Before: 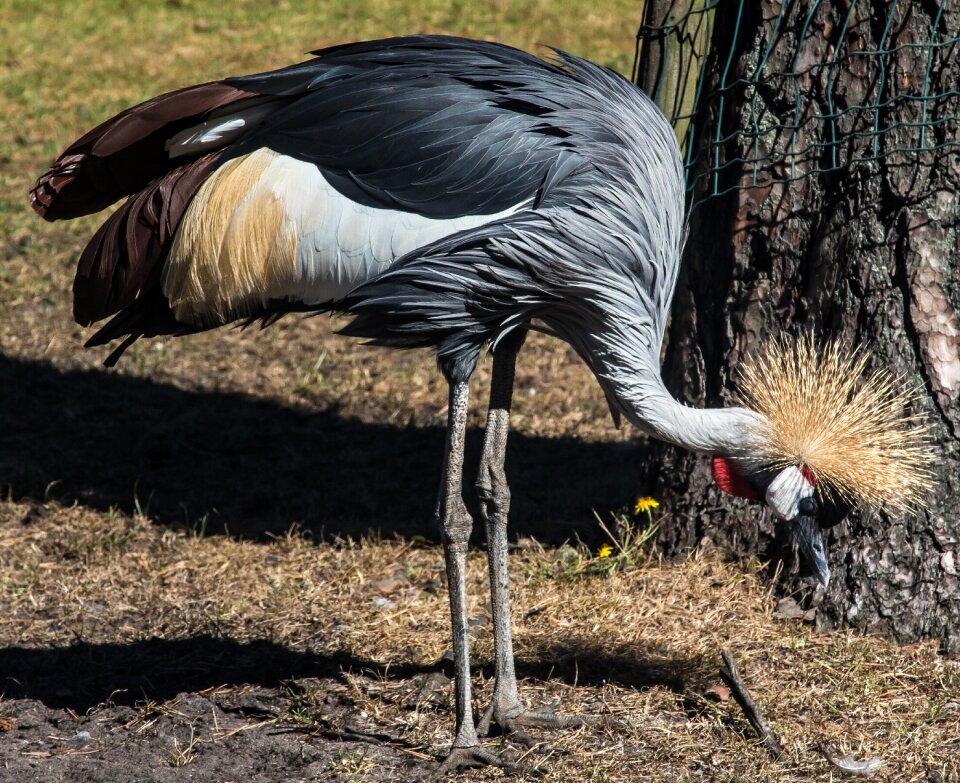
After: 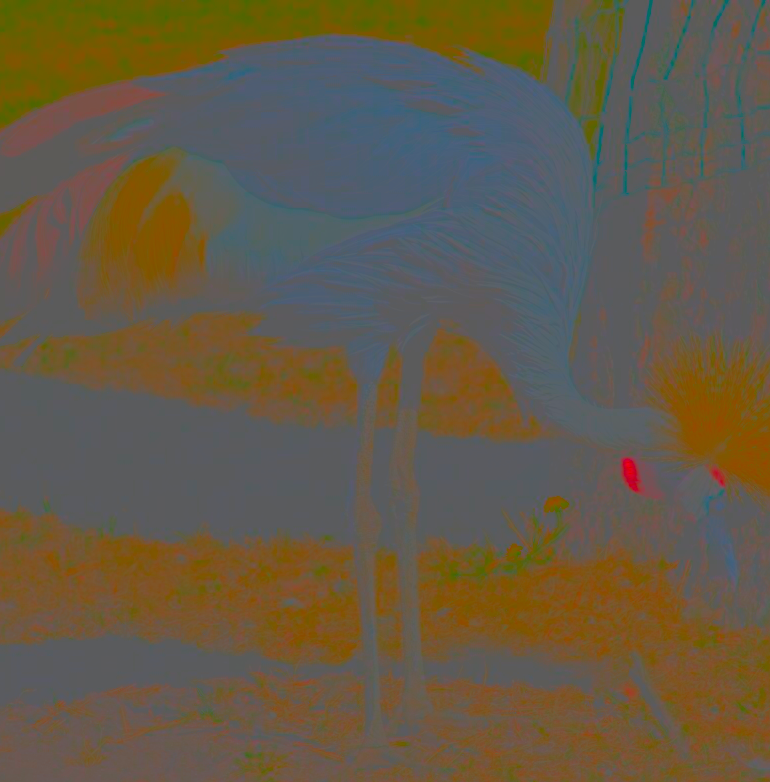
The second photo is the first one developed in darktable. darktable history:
tone equalizer: -8 EV -0.001 EV, -7 EV 0.003 EV, -6 EV -0.002 EV, -5 EV -0.006 EV, -4 EV -0.082 EV, -3 EV -0.219 EV, -2 EV -0.283 EV, -1 EV 0.11 EV, +0 EV 0.328 EV
sharpen: on, module defaults
crop and rotate: left 9.527%, right 10.205%
contrast brightness saturation: contrast -0.979, brightness -0.167, saturation 0.759
